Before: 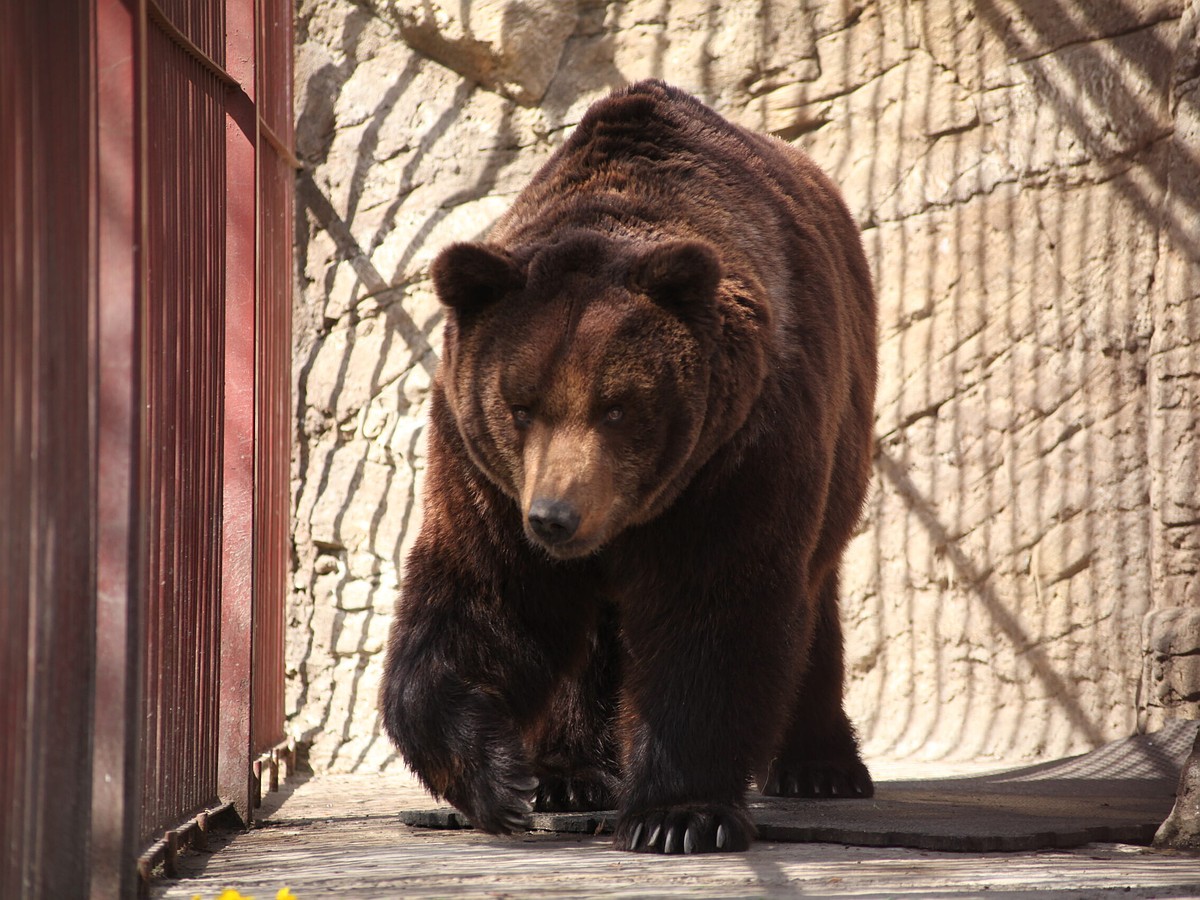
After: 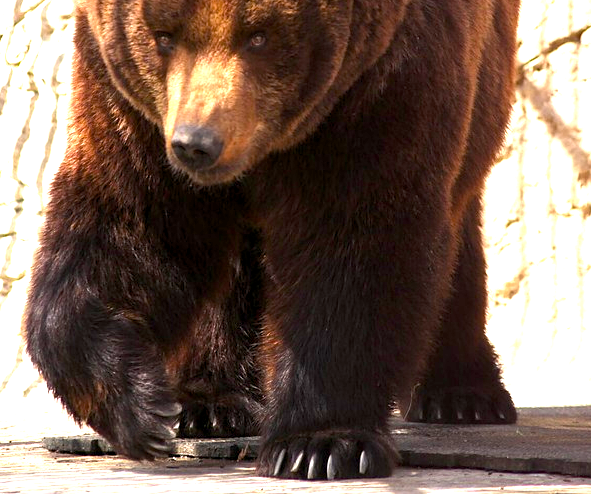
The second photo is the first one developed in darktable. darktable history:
crop: left 29.772%, top 41.558%, right 20.965%, bottom 3.467%
exposure: black level correction 0.001, exposure 1.046 EV, compensate highlight preservation false
color balance rgb: global offset › luminance -0.402%, linear chroma grading › global chroma 0.591%, perceptual saturation grading › global saturation 30.13%, perceptual brilliance grading › highlights 11.402%
color zones: curves: ch1 [(0.077, 0.436) (0.25, 0.5) (0.75, 0.5)], mix -122.87%
